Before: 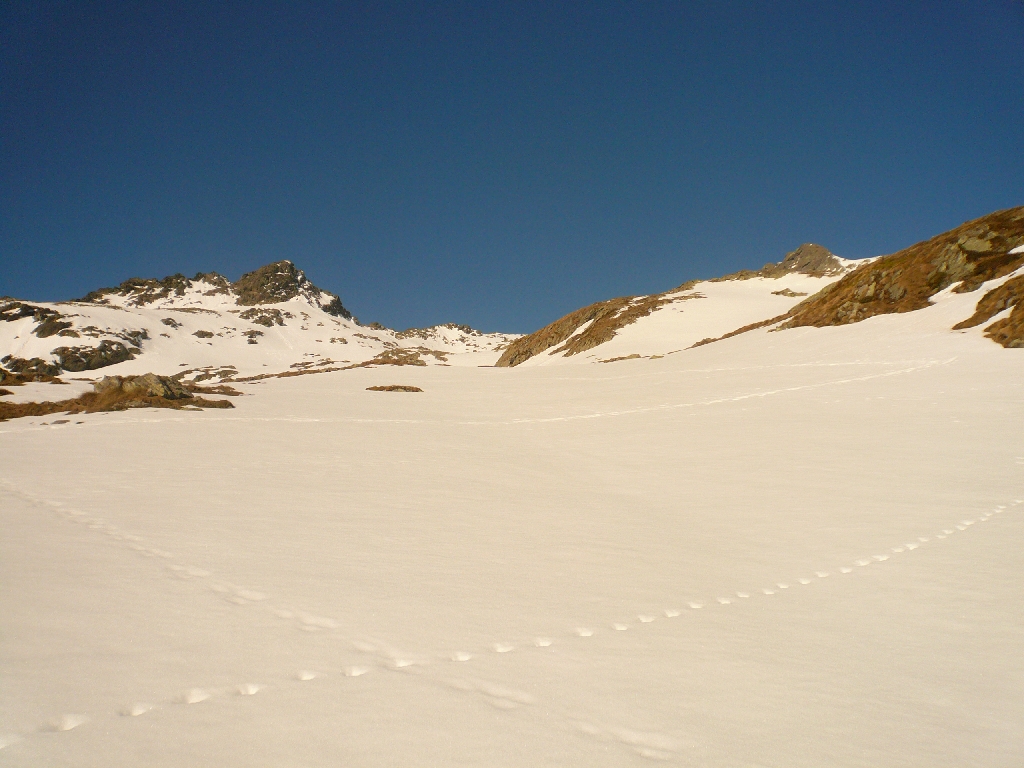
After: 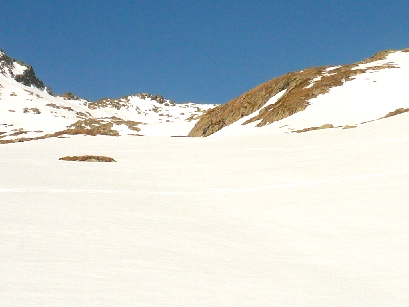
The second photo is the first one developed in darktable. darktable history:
crop: left 30%, top 30%, right 30%, bottom 30%
color calibration: x 0.37, y 0.382, temperature 4313.32 K
exposure: black level correction 0, exposure 1.173 EV, compensate exposure bias true, compensate highlight preservation false
